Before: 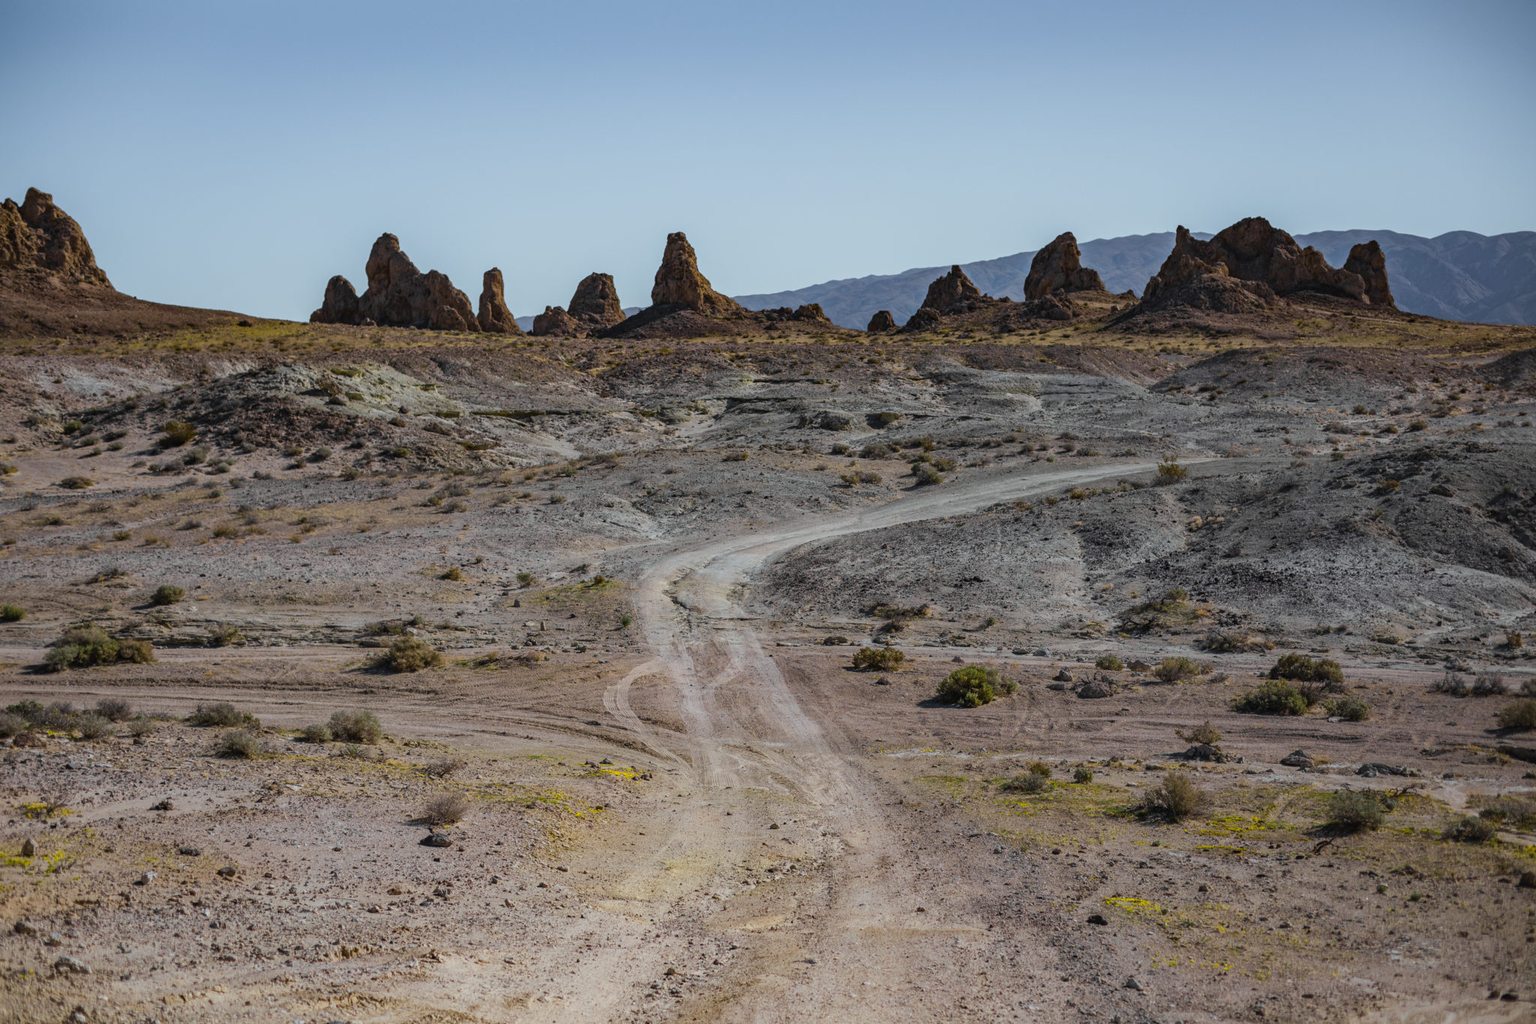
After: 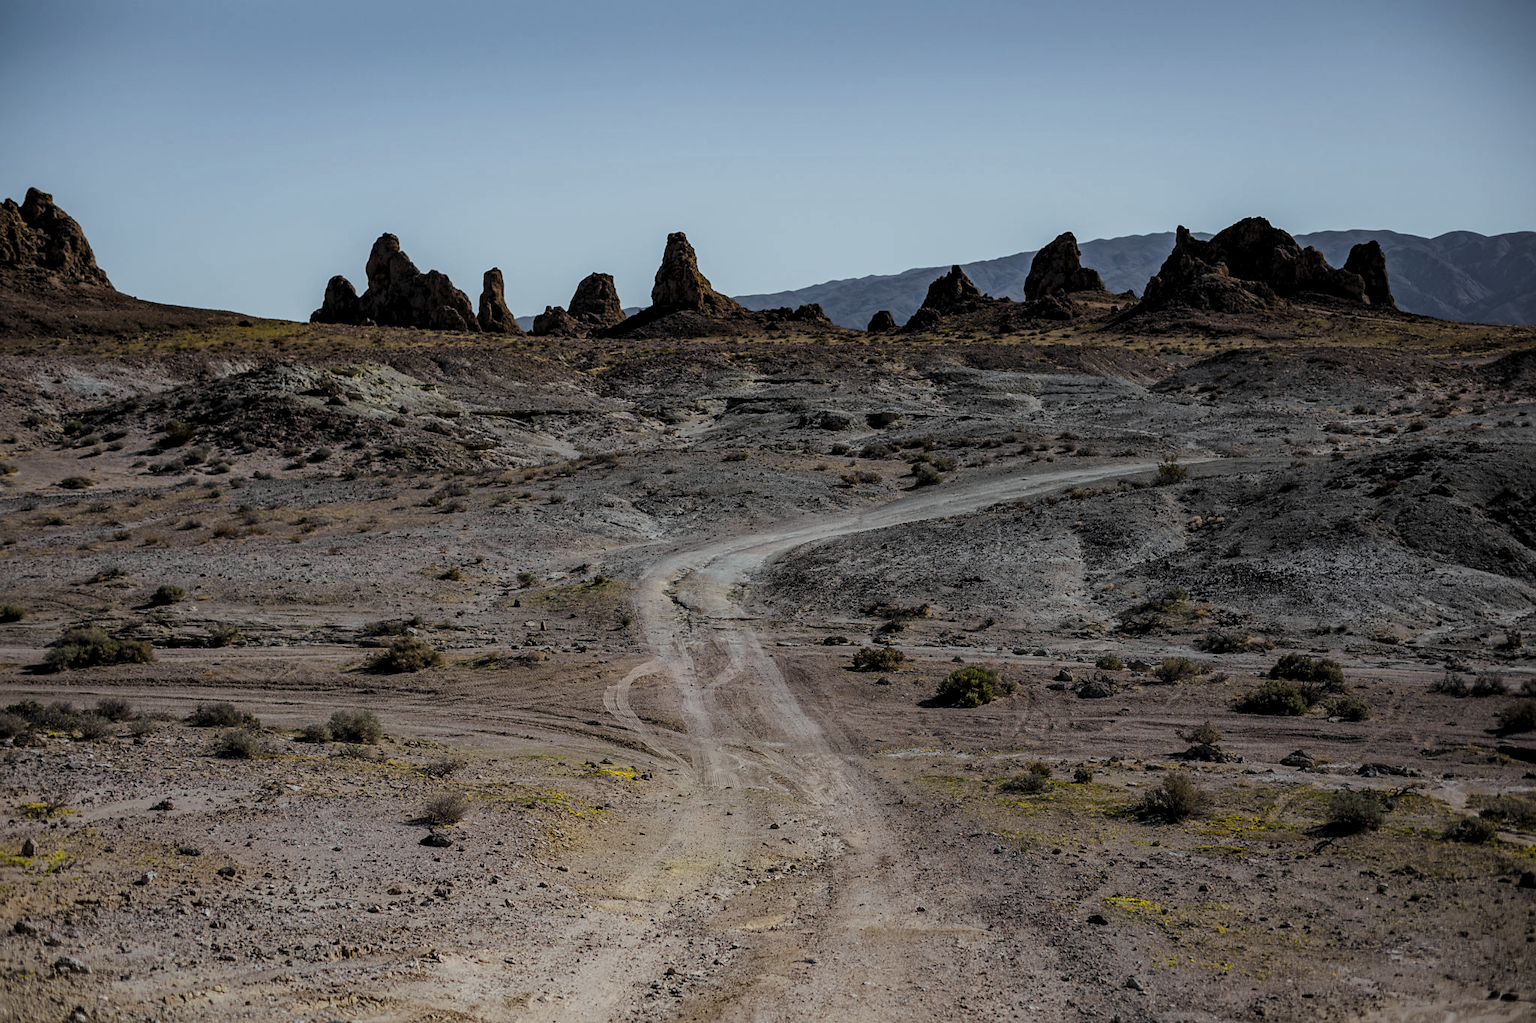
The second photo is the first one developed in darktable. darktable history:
sharpen: radius 1.601, amount 0.368, threshold 1.687
levels: levels [0.116, 0.574, 1]
